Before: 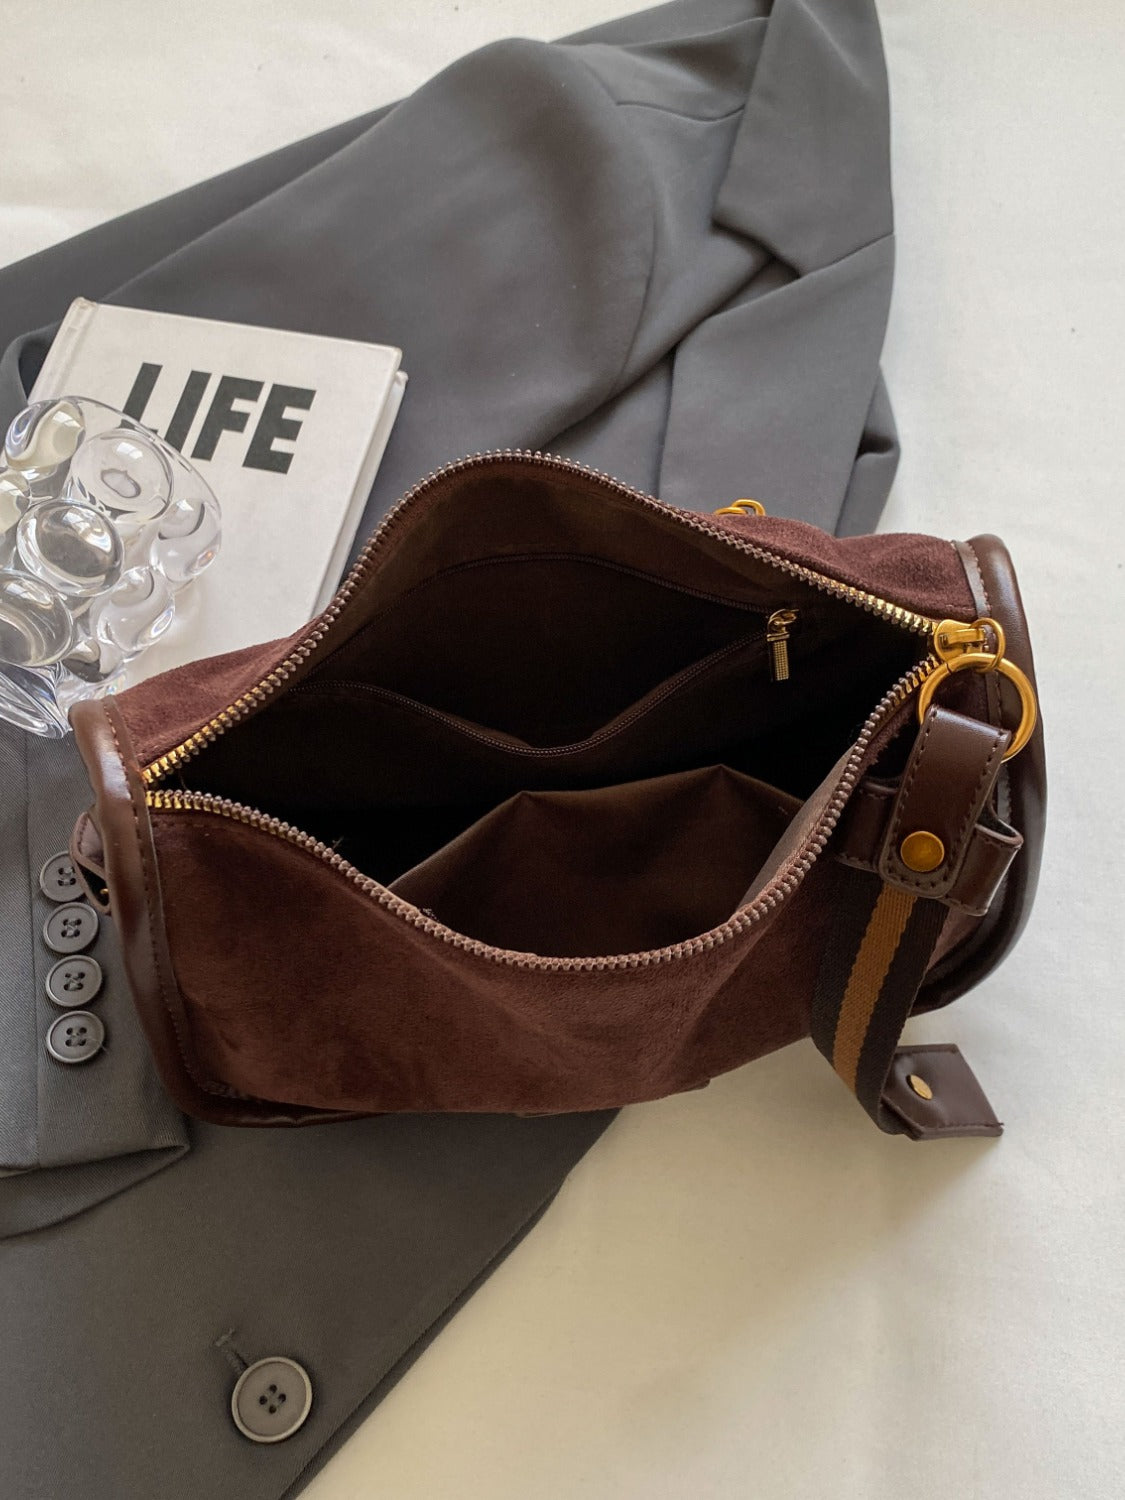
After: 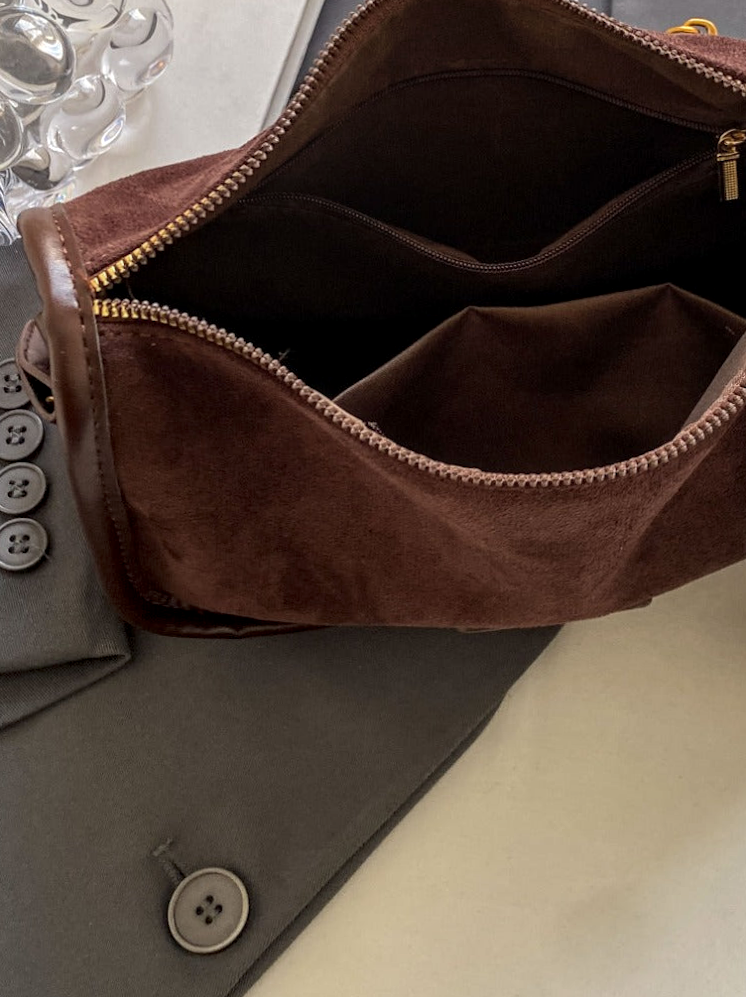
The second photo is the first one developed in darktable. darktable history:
crop and rotate: angle -1.02°, left 3.64%, top 31.898%, right 28.459%
local contrast: on, module defaults
